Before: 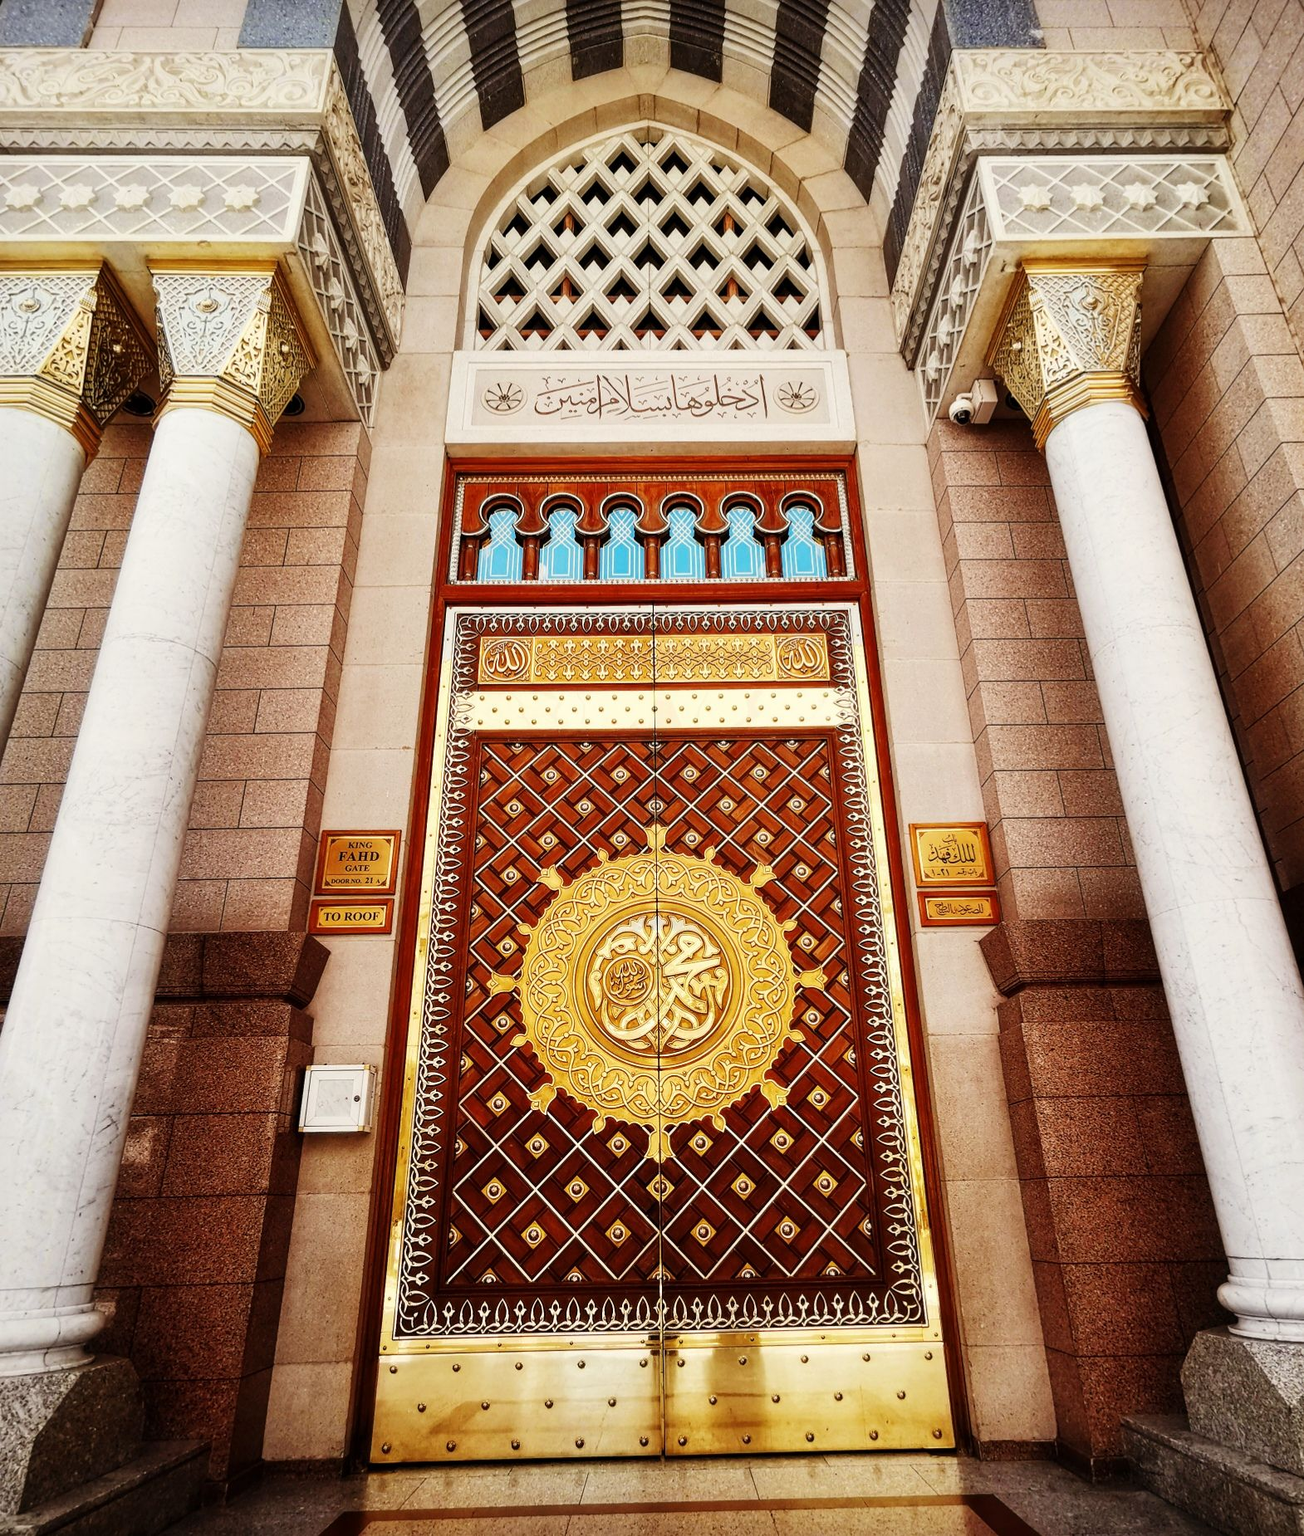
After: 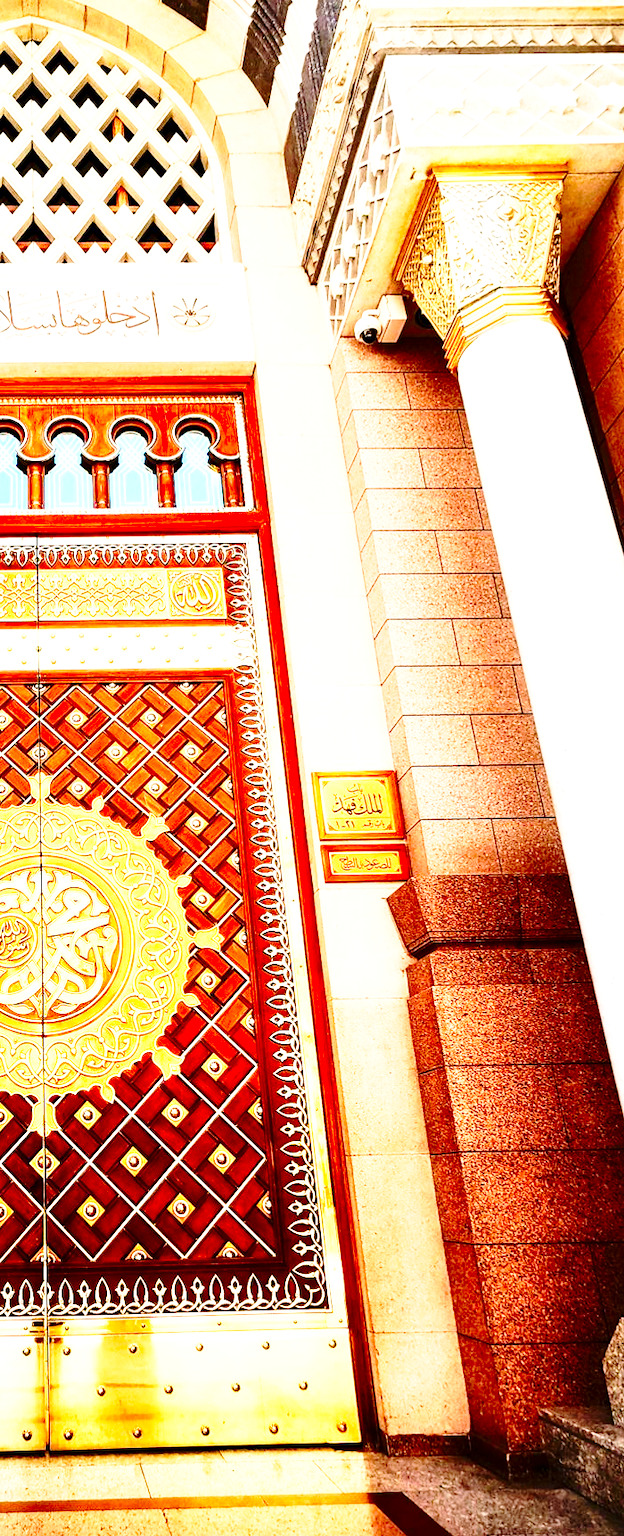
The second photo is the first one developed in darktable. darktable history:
crop: left 47.478%, top 6.853%, right 7.904%
contrast brightness saturation: contrast 0.185, saturation 0.299
exposure: black level correction 0.001, exposure 1.117 EV, compensate exposure bias true, compensate highlight preservation false
base curve: curves: ch0 [(0, 0) (0.028, 0.03) (0.121, 0.232) (0.46, 0.748) (0.859, 0.968) (1, 1)], preserve colors none
